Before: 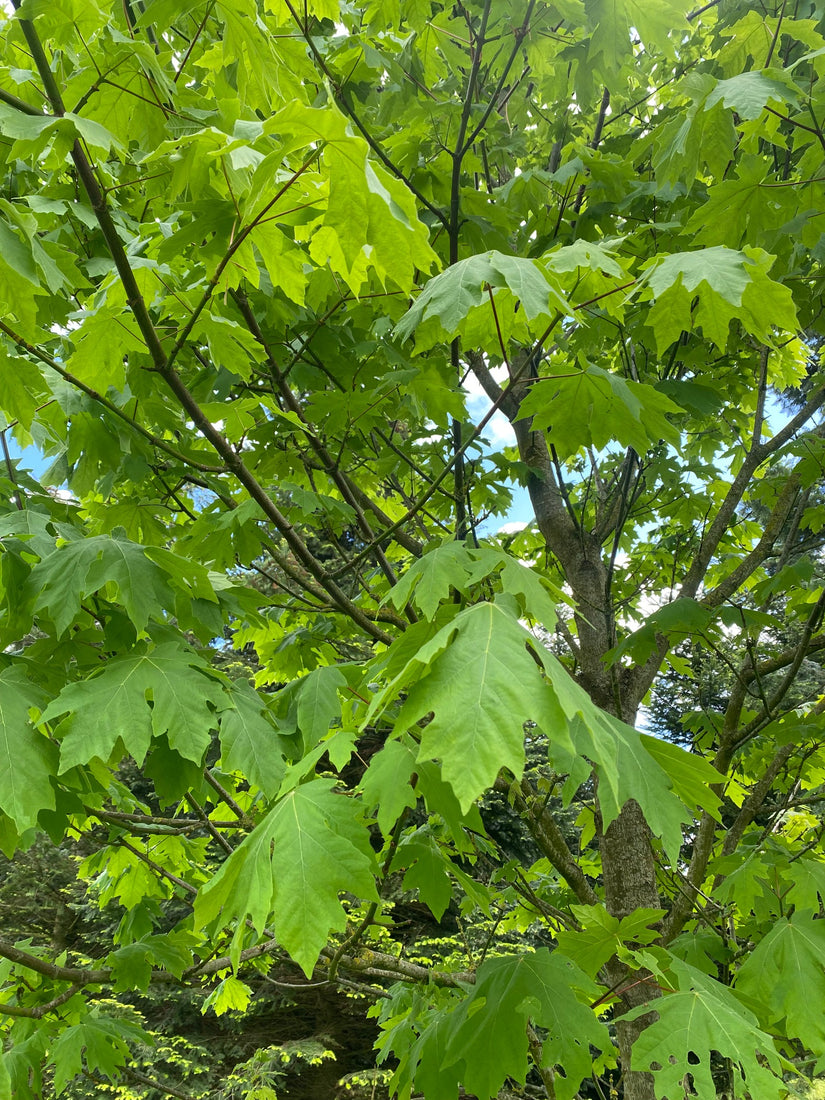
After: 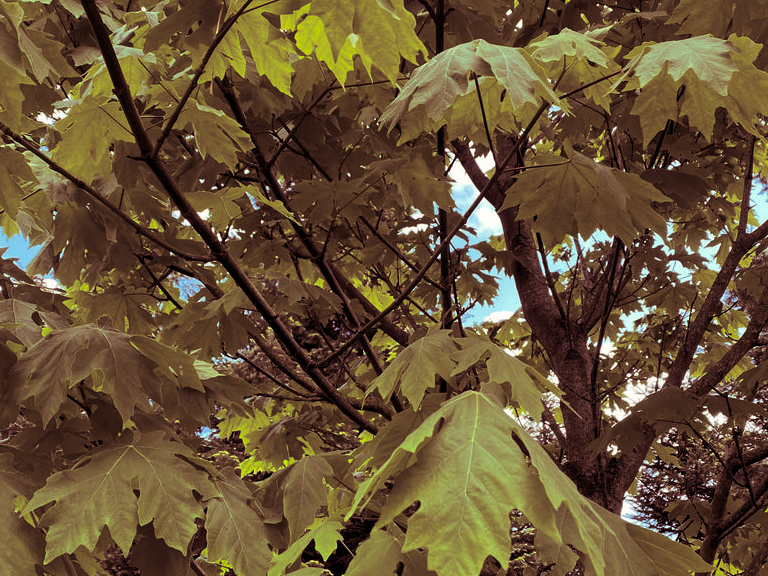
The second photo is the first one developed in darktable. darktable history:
color correction: highlights a* 0.816, highlights b* 2.78, saturation 1.1
shadows and highlights: shadows 25, highlights -25
split-toning: highlights › hue 187.2°, highlights › saturation 0.83, balance -68.05, compress 56.43%
crop: left 1.744%, top 19.225%, right 5.069%, bottom 28.357%
levels: levels [0.116, 0.574, 1]
